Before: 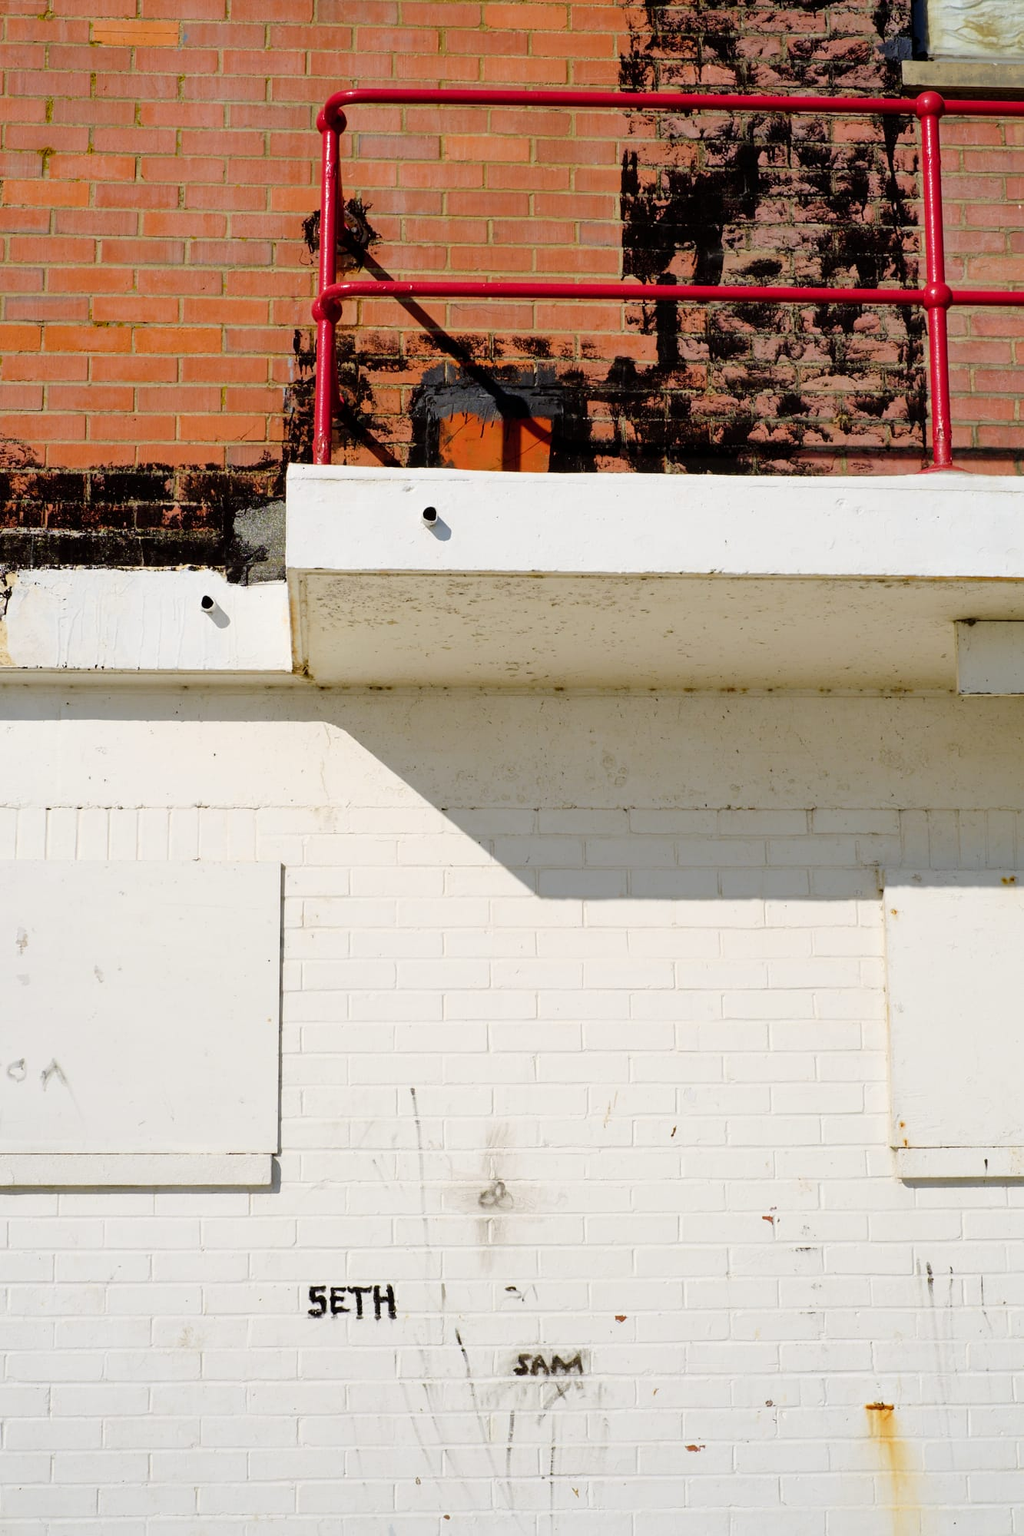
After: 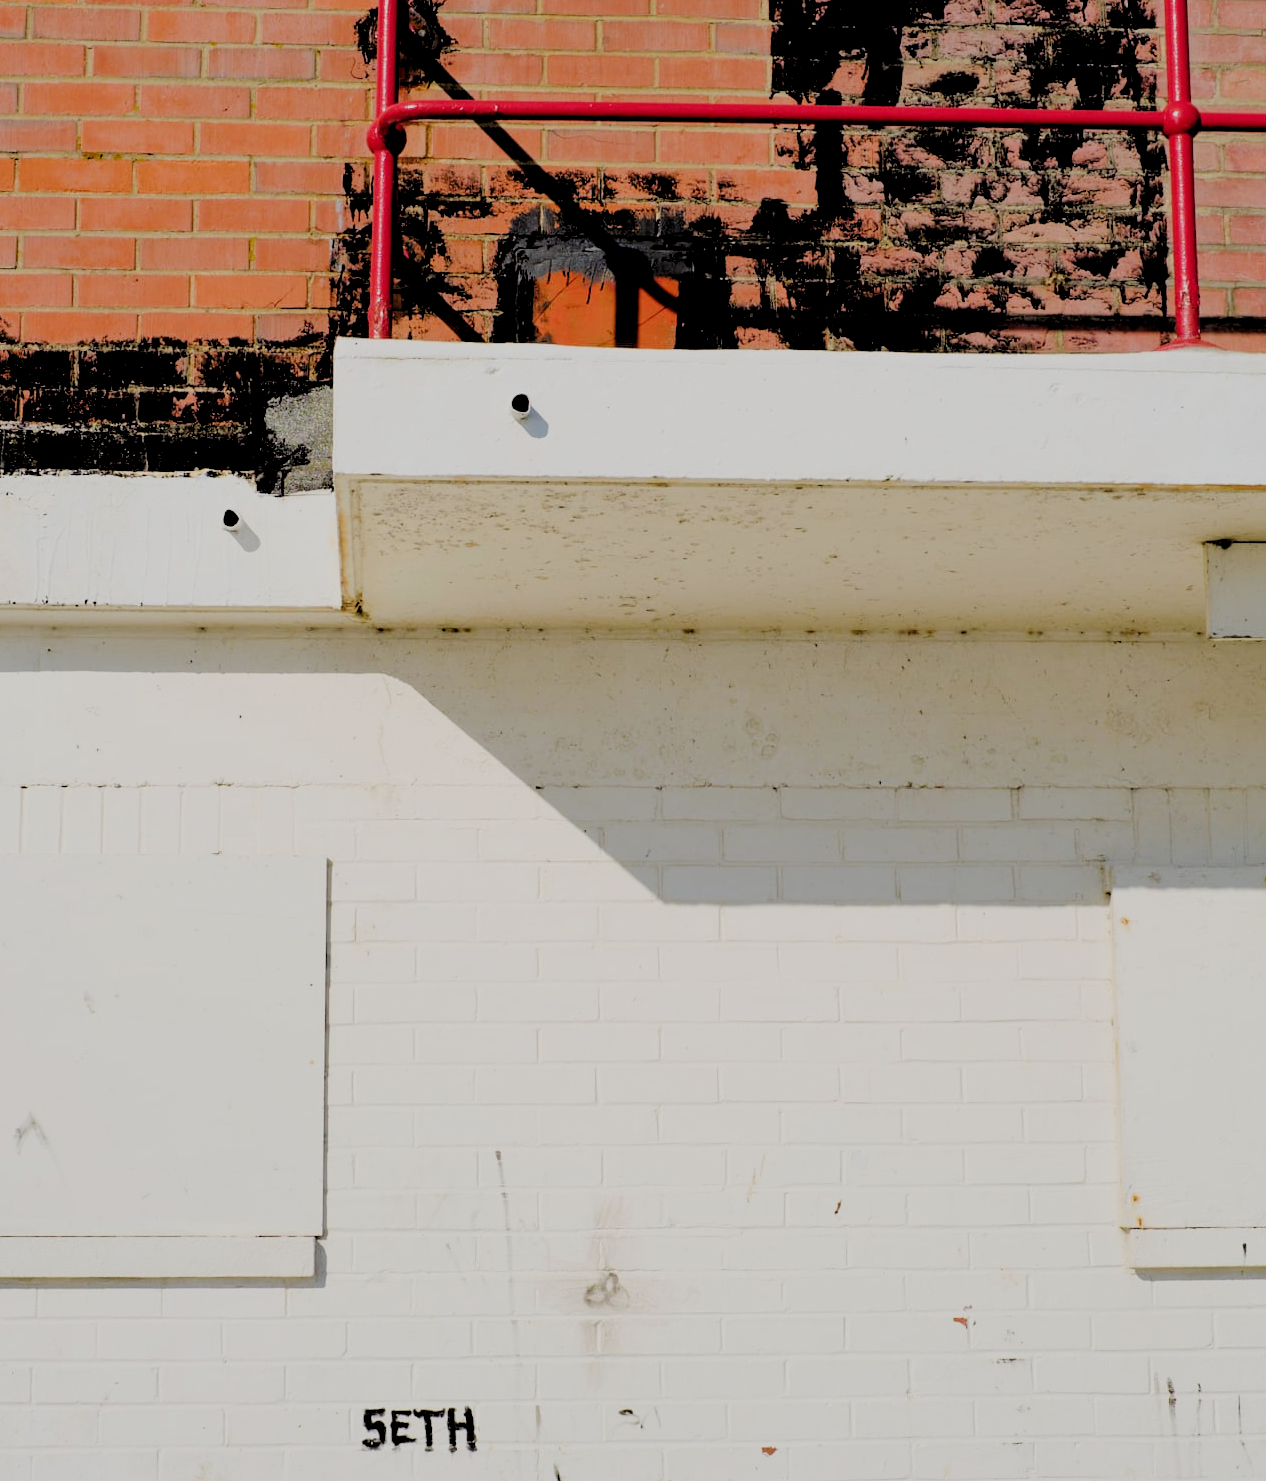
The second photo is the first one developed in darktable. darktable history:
filmic rgb: black relative exposure -6.98 EV, white relative exposure 5.63 EV, hardness 2.86
crop and rotate: left 2.991%, top 13.302%, right 1.981%, bottom 12.636%
rgb levels: levels [[0.013, 0.434, 0.89], [0, 0.5, 1], [0, 0.5, 1]]
